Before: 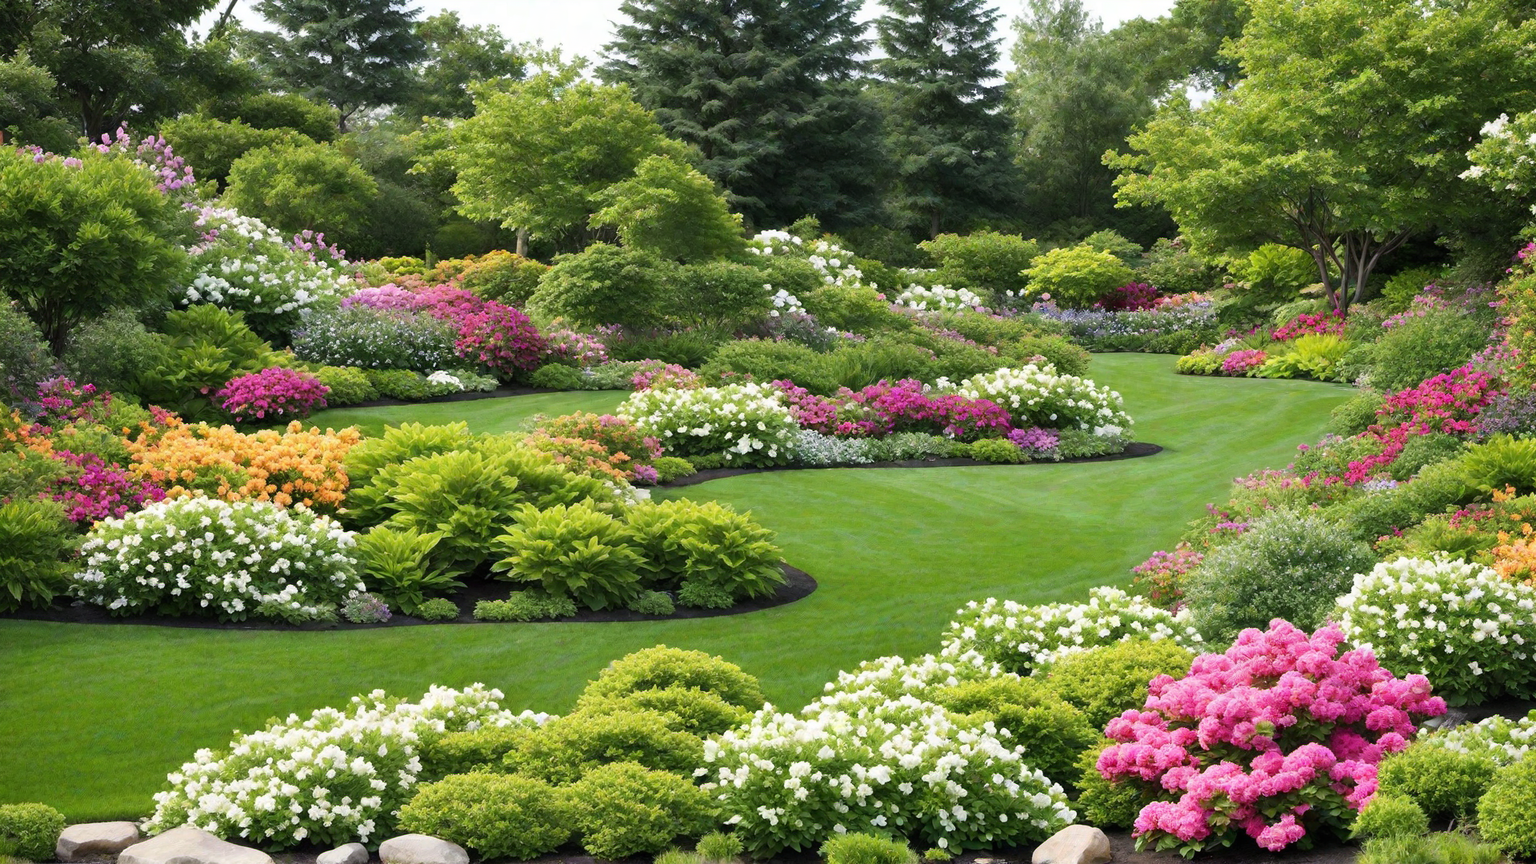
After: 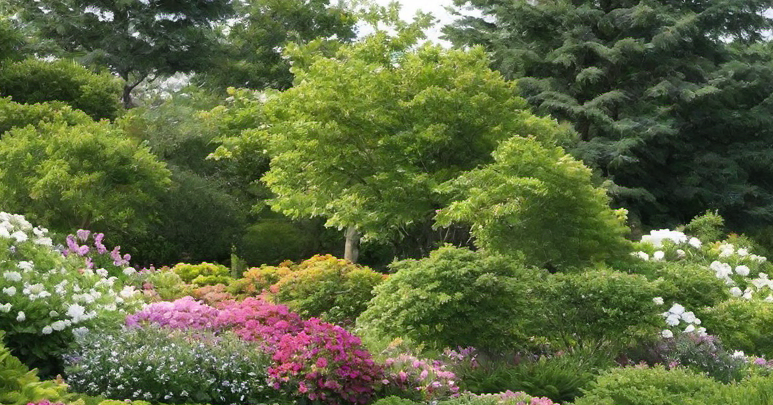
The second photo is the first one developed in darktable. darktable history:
shadows and highlights: soften with gaussian
crop: left 15.694%, top 5.437%, right 44.032%, bottom 57.024%
